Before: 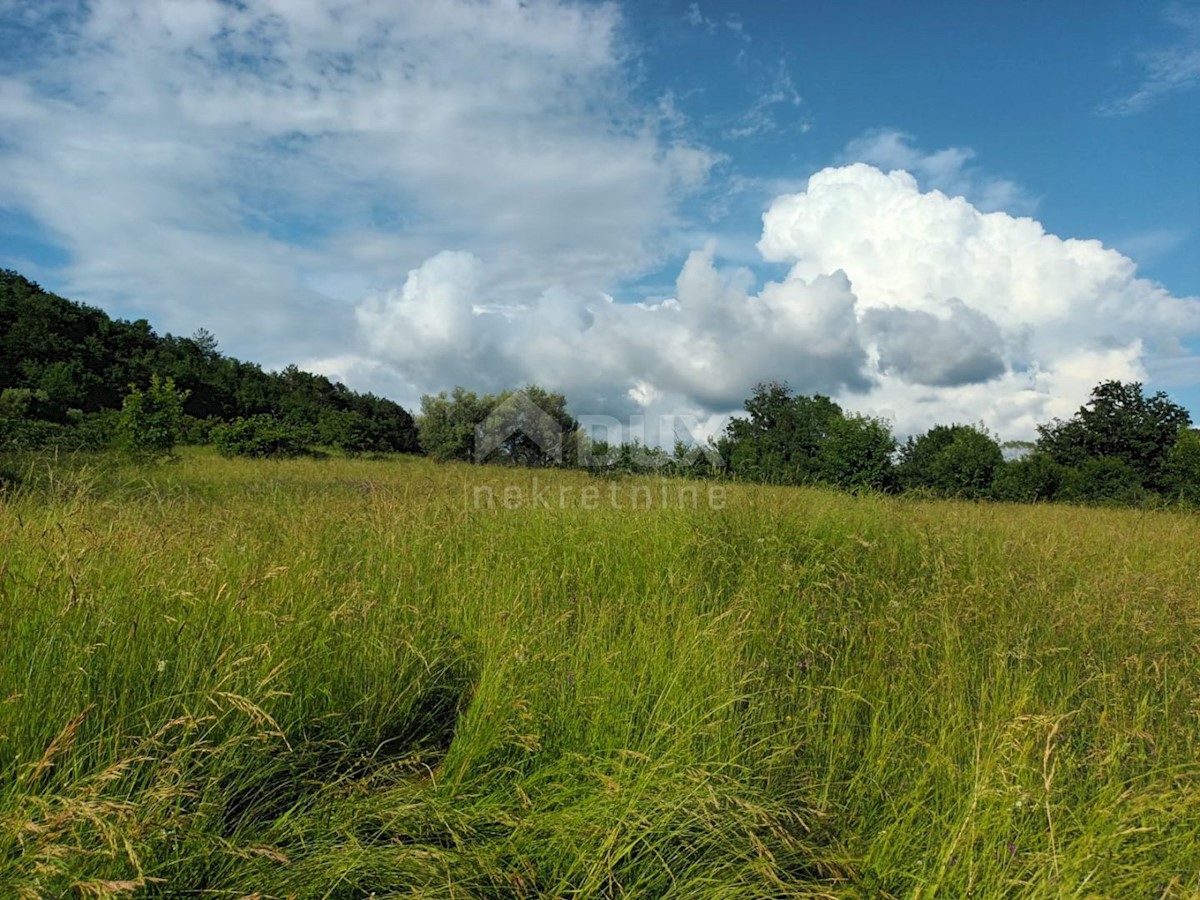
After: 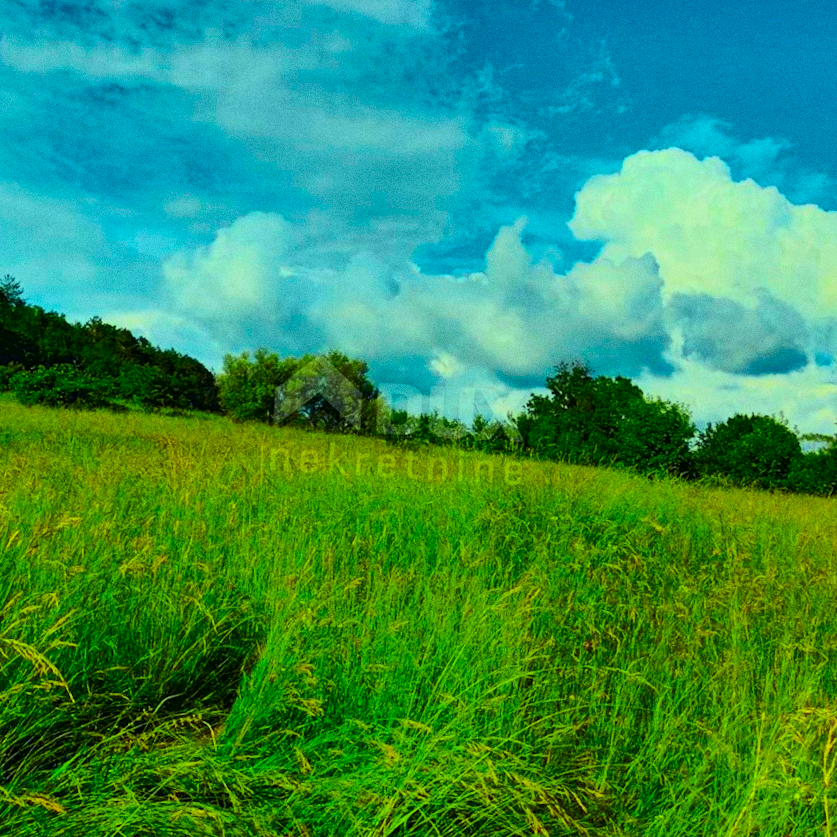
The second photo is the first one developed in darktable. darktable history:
crop and rotate: angle -3.27°, left 14.277%, top 0.028%, right 10.766%, bottom 0.028%
tone curve: curves: ch0 [(0, 0) (0.114, 0.083) (0.291, 0.3) (0.447, 0.535) (0.602, 0.712) (0.772, 0.864) (0.999, 0.978)]; ch1 [(0, 0) (0.389, 0.352) (0.458, 0.433) (0.486, 0.474) (0.509, 0.505) (0.535, 0.541) (0.555, 0.557) (0.677, 0.724) (1, 1)]; ch2 [(0, 0) (0.369, 0.388) (0.449, 0.431) (0.501, 0.5) (0.528, 0.552) (0.561, 0.596) (0.697, 0.721) (1, 1)], color space Lab, independent channels, preserve colors none
grain: coarseness 0.09 ISO
color correction: highlights a* -10.77, highlights b* 9.8, saturation 1.72
white balance: red 0.978, blue 0.999
shadows and highlights: white point adjustment -3.64, highlights -63.34, highlights color adjustment 42%, soften with gaussian
